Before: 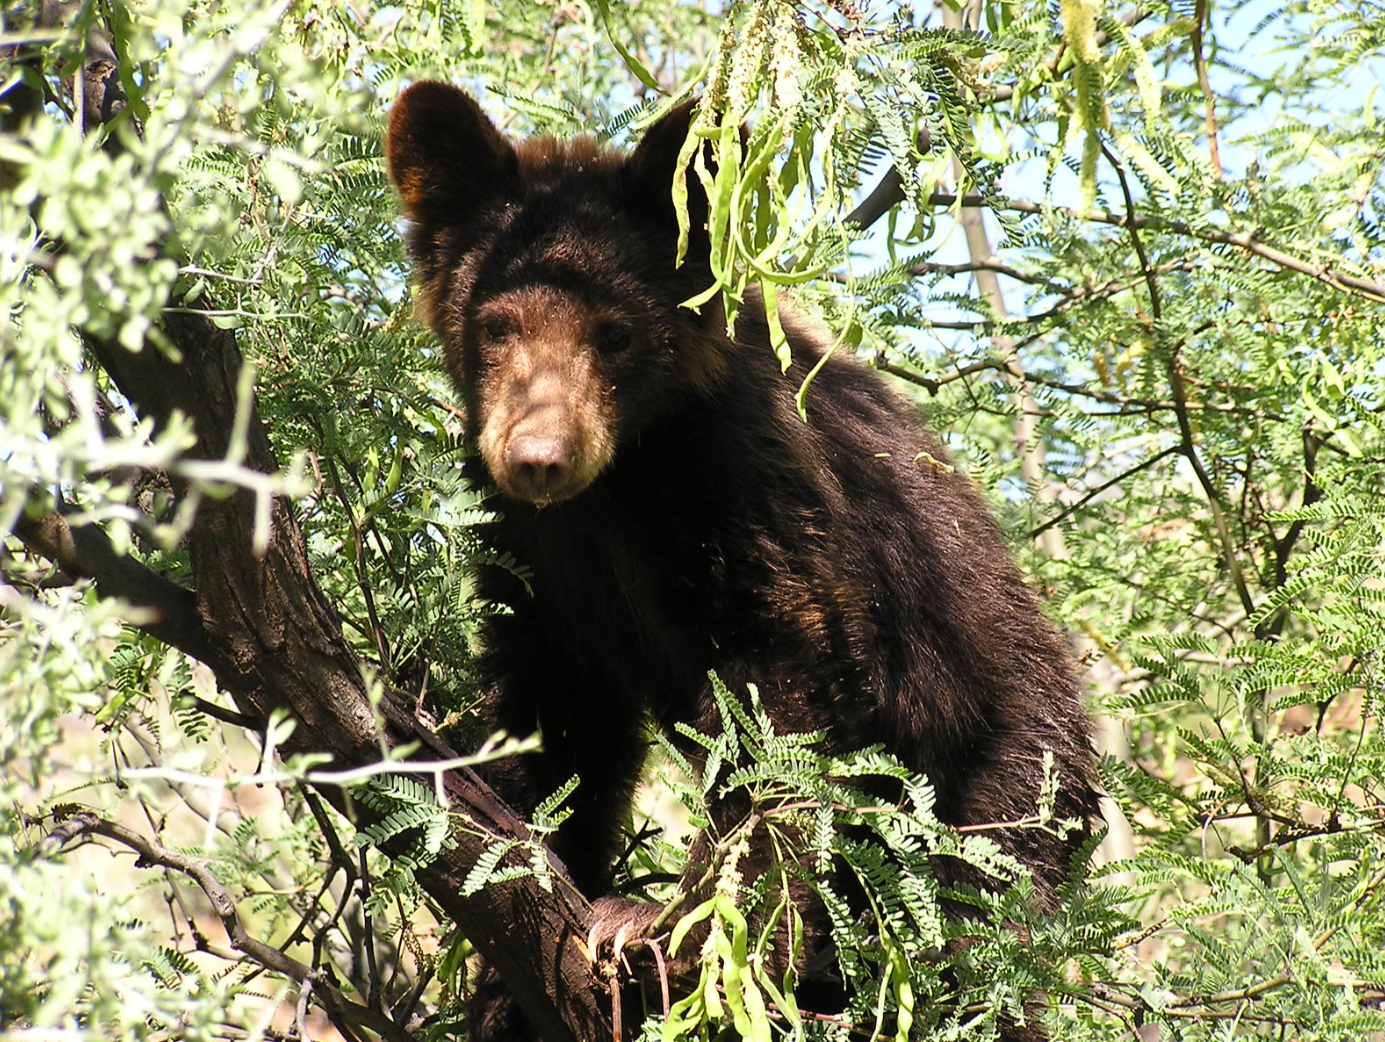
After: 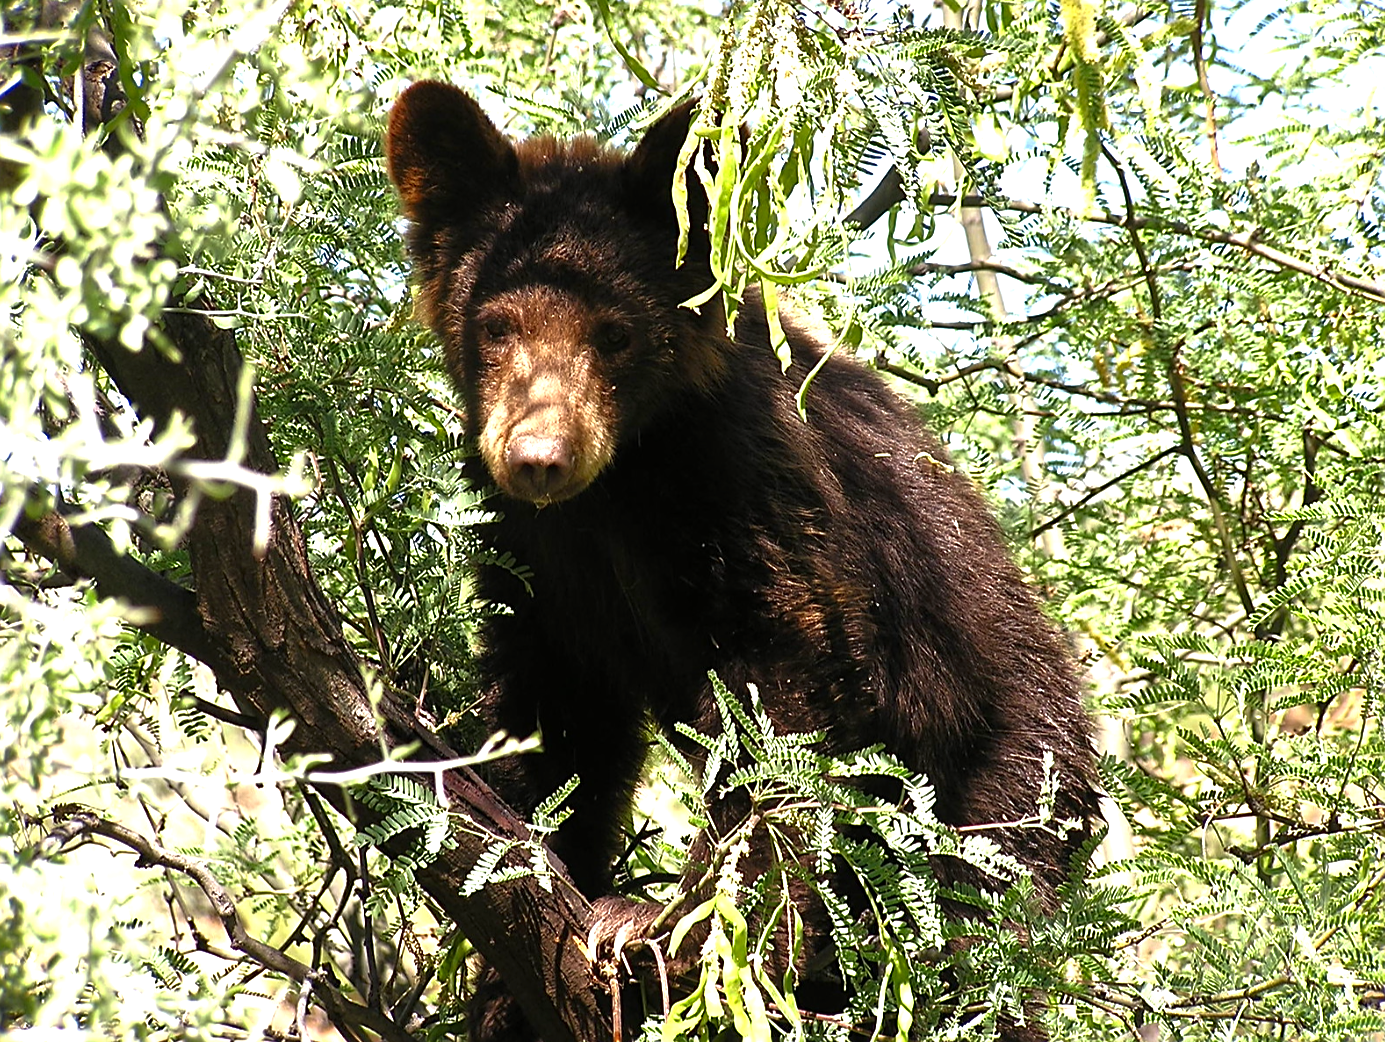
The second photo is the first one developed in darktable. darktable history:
contrast brightness saturation: contrast 0.041, saturation 0.15
tone equalizer: -8 EV 0 EV, -7 EV -0.002 EV, -6 EV 0.004 EV, -5 EV -0.057 EV, -4 EV -0.102 EV, -3 EV -0.15 EV, -2 EV 0.228 EV, -1 EV 0.722 EV, +0 EV 0.467 EV, edges refinement/feathering 500, mask exposure compensation -1.57 EV, preserve details no
sharpen: on, module defaults
